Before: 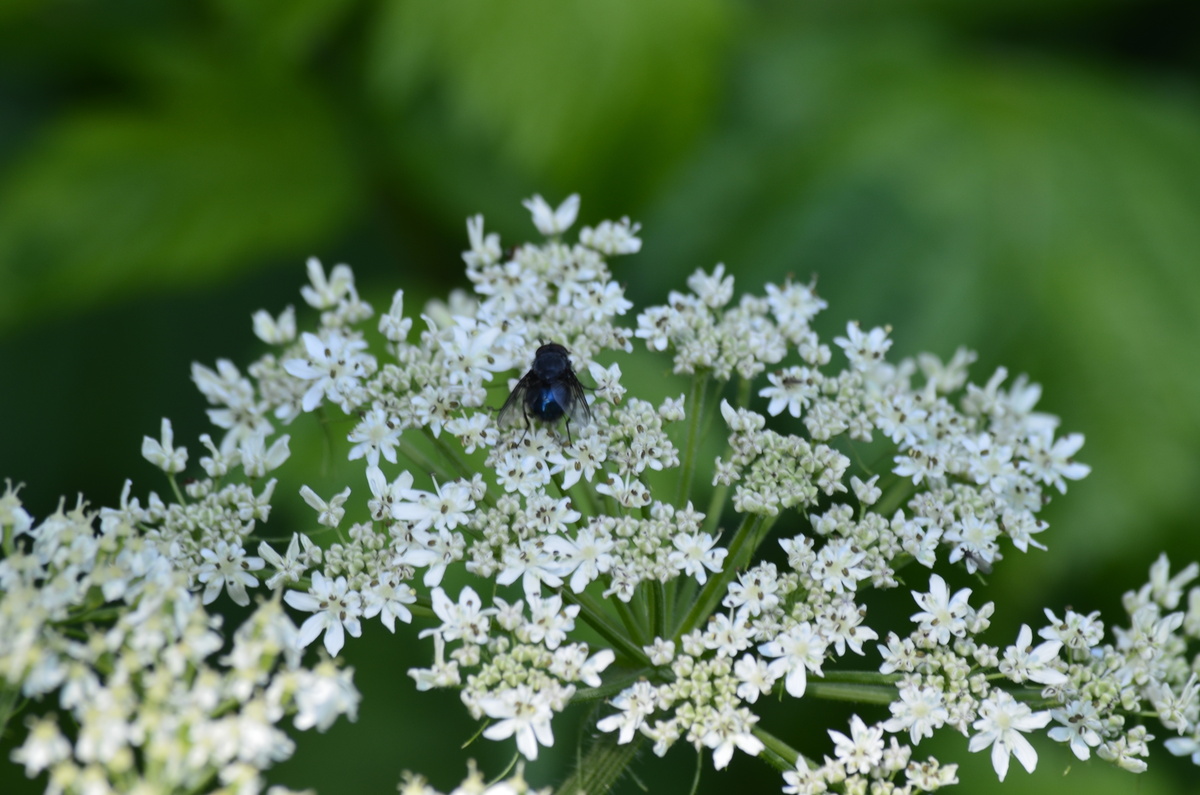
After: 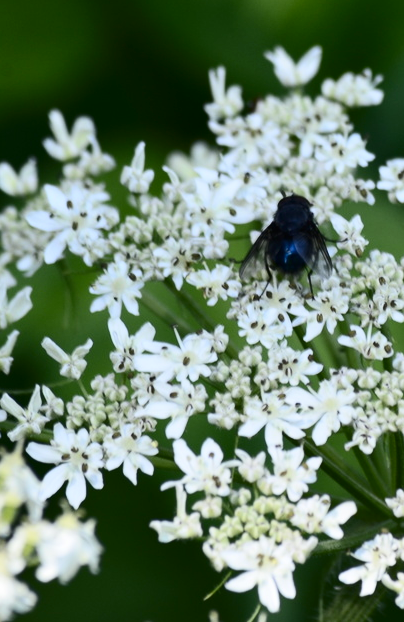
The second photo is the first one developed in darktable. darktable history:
contrast brightness saturation: contrast 0.277
crop and rotate: left 21.574%, top 18.696%, right 44.742%, bottom 2.991%
